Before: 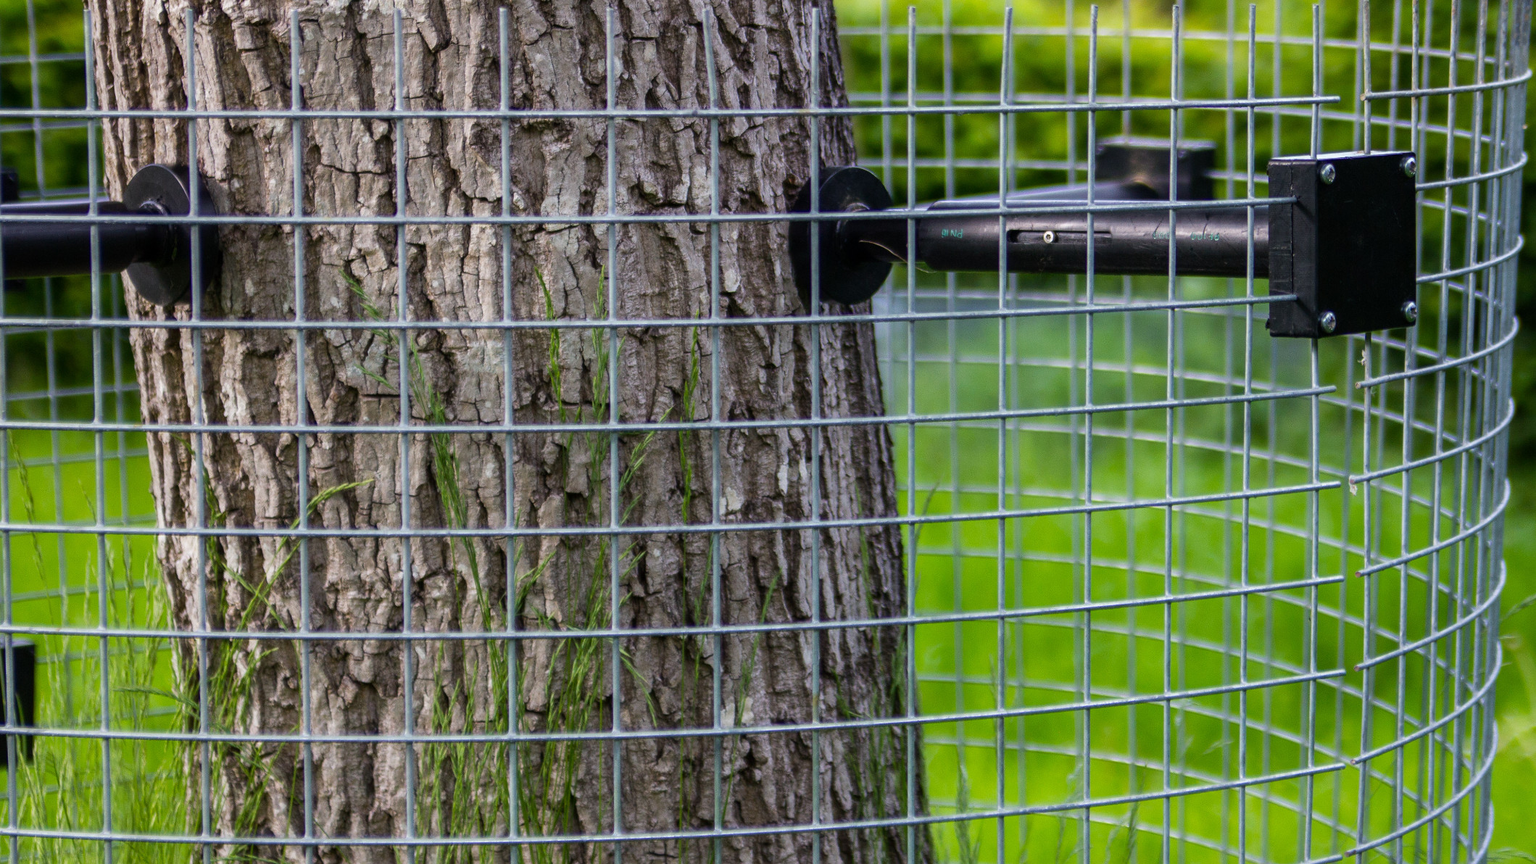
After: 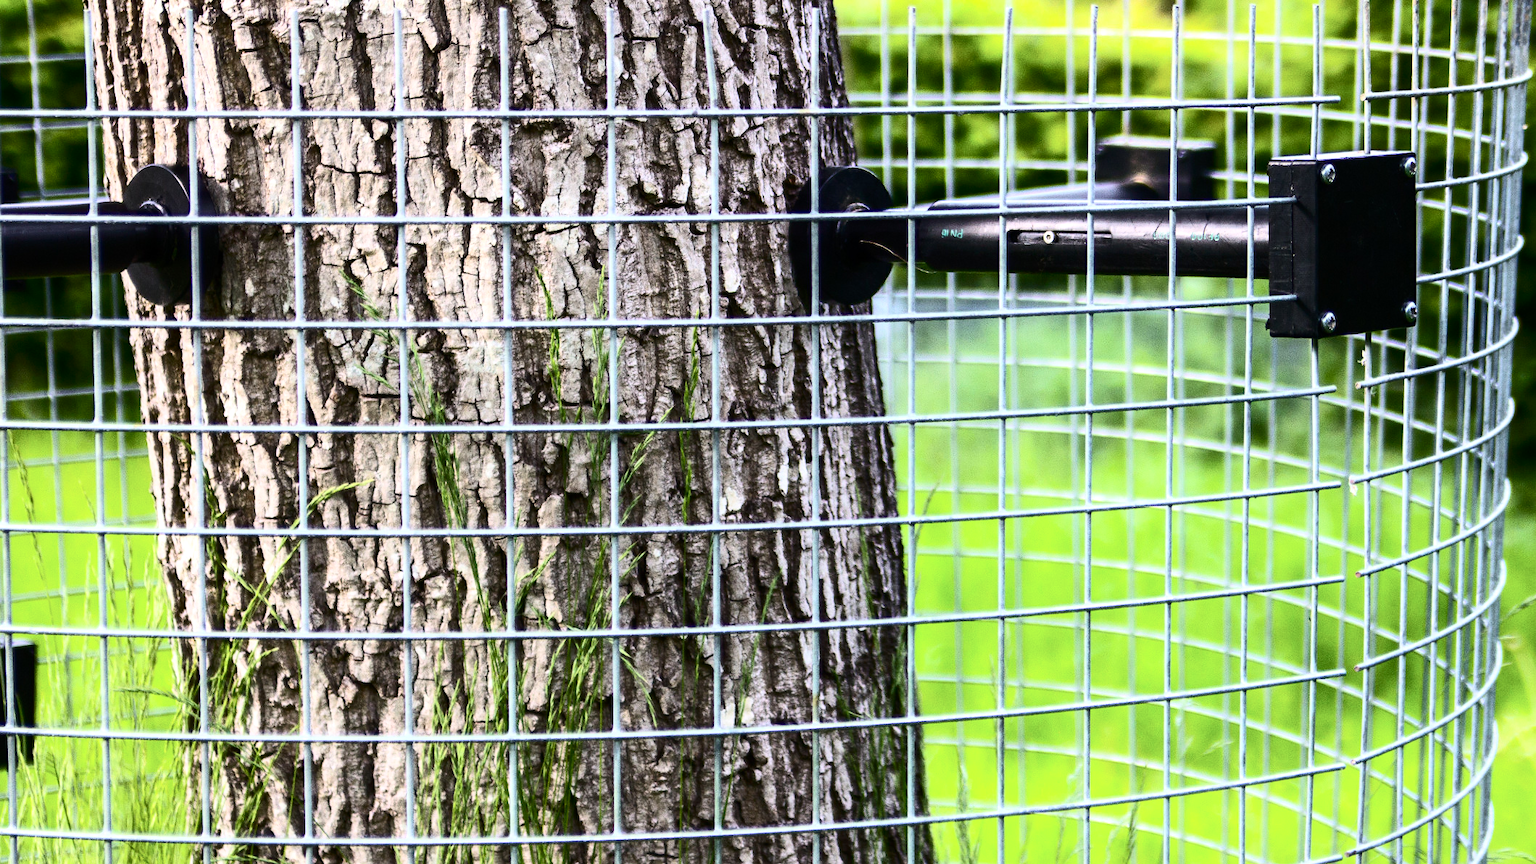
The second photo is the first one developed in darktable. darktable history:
tone equalizer: -8 EV -0.419 EV, -7 EV -0.421 EV, -6 EV -0.347 EV, -5 EV -0.183 EV, -3 EV 0.239 EV, -2 EV 0.325 EV, -1 EV 0.373 EV, +0 EV 0.443 EV, edges refinement/feathering 500, mask exposure compensation -1.57 EV, preserve details no
exposure: exposure 0.424 EV, compensate highlight preservation false
contrast brightness saturation: contrast 0.391, brightness 0.11
